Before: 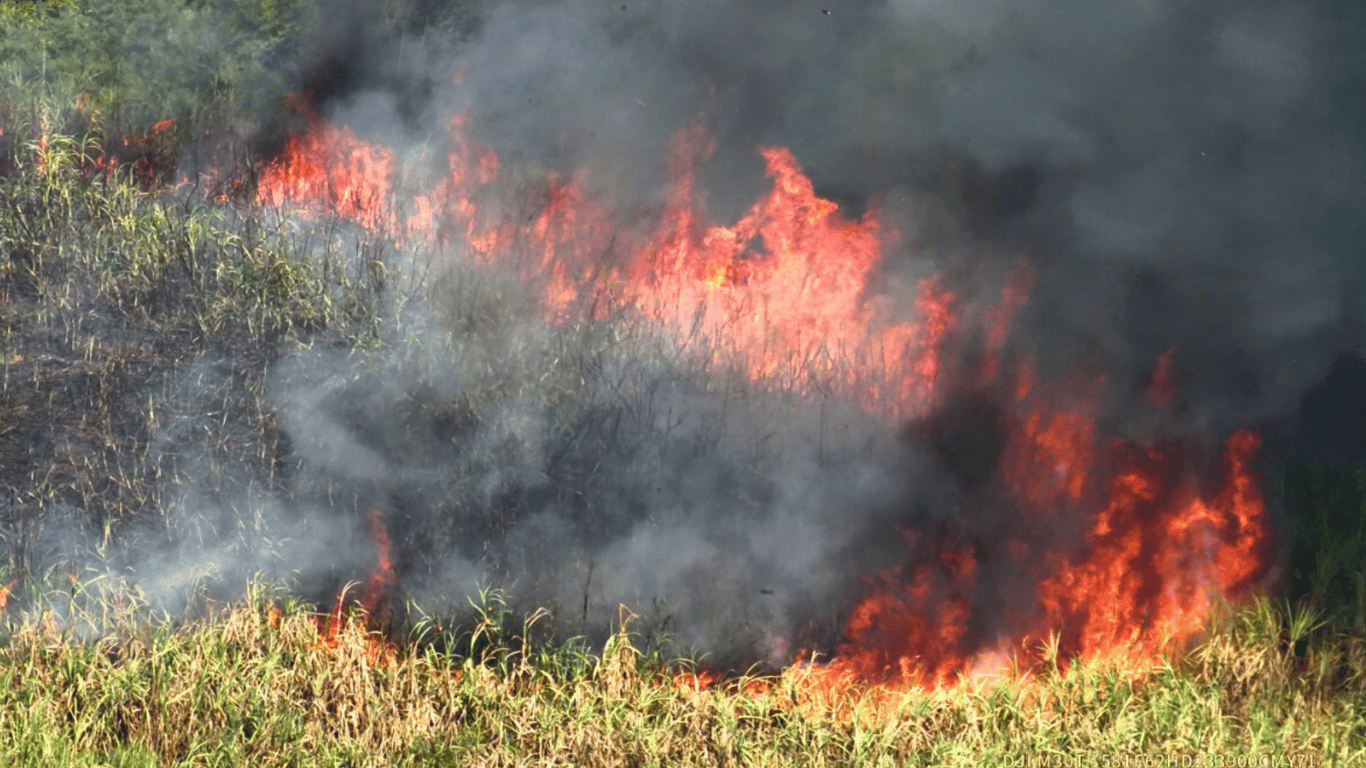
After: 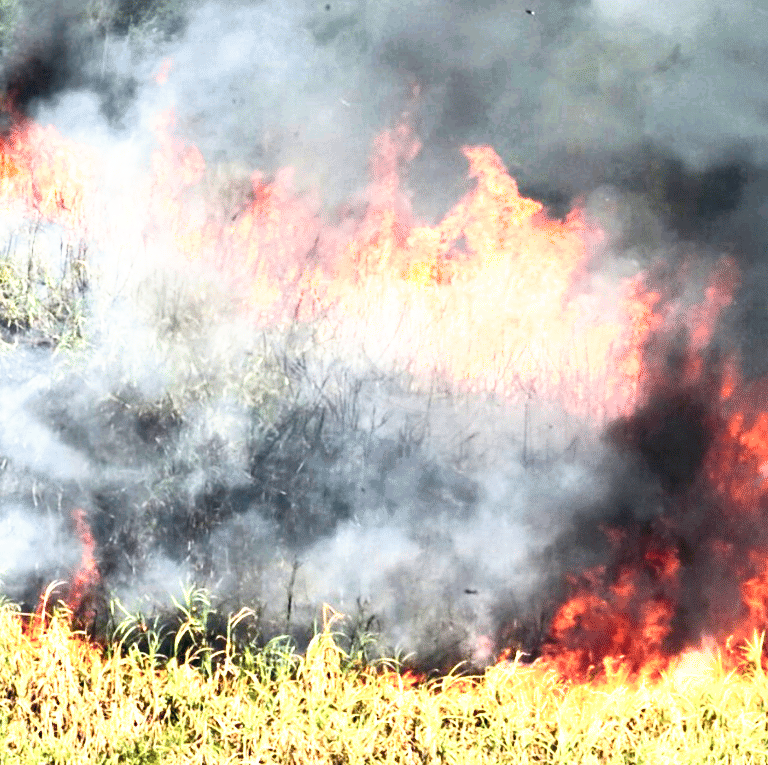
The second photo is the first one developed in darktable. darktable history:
tone curve: curves: ch0 [(0, 0) (0.003, 0.001) (0.011, 0.005) (0.025, 0.01) (0.044, 0.019) (0.069, 0.029) (0.1, 0.042) (0.136, 0.078) (0.177, 0.129) (0.224, 0.182) (0.277, 0.246) (0.335, 0.318) (0.399, 0.396) (0.468, 0.481) (0.543, 0.573) (0.623, 0.672) (0.709, 0.777) (0.801, 0.881) (0.898, 0.975) (1, 1)], preserve colors none
crop: left 21.674%, right 22.086%
exposure: black level correction 0, exposure 1.1 EV, compensate exposure bias true, compensate highlight preservation false
contrast brightness saturation: contrast 0.28
